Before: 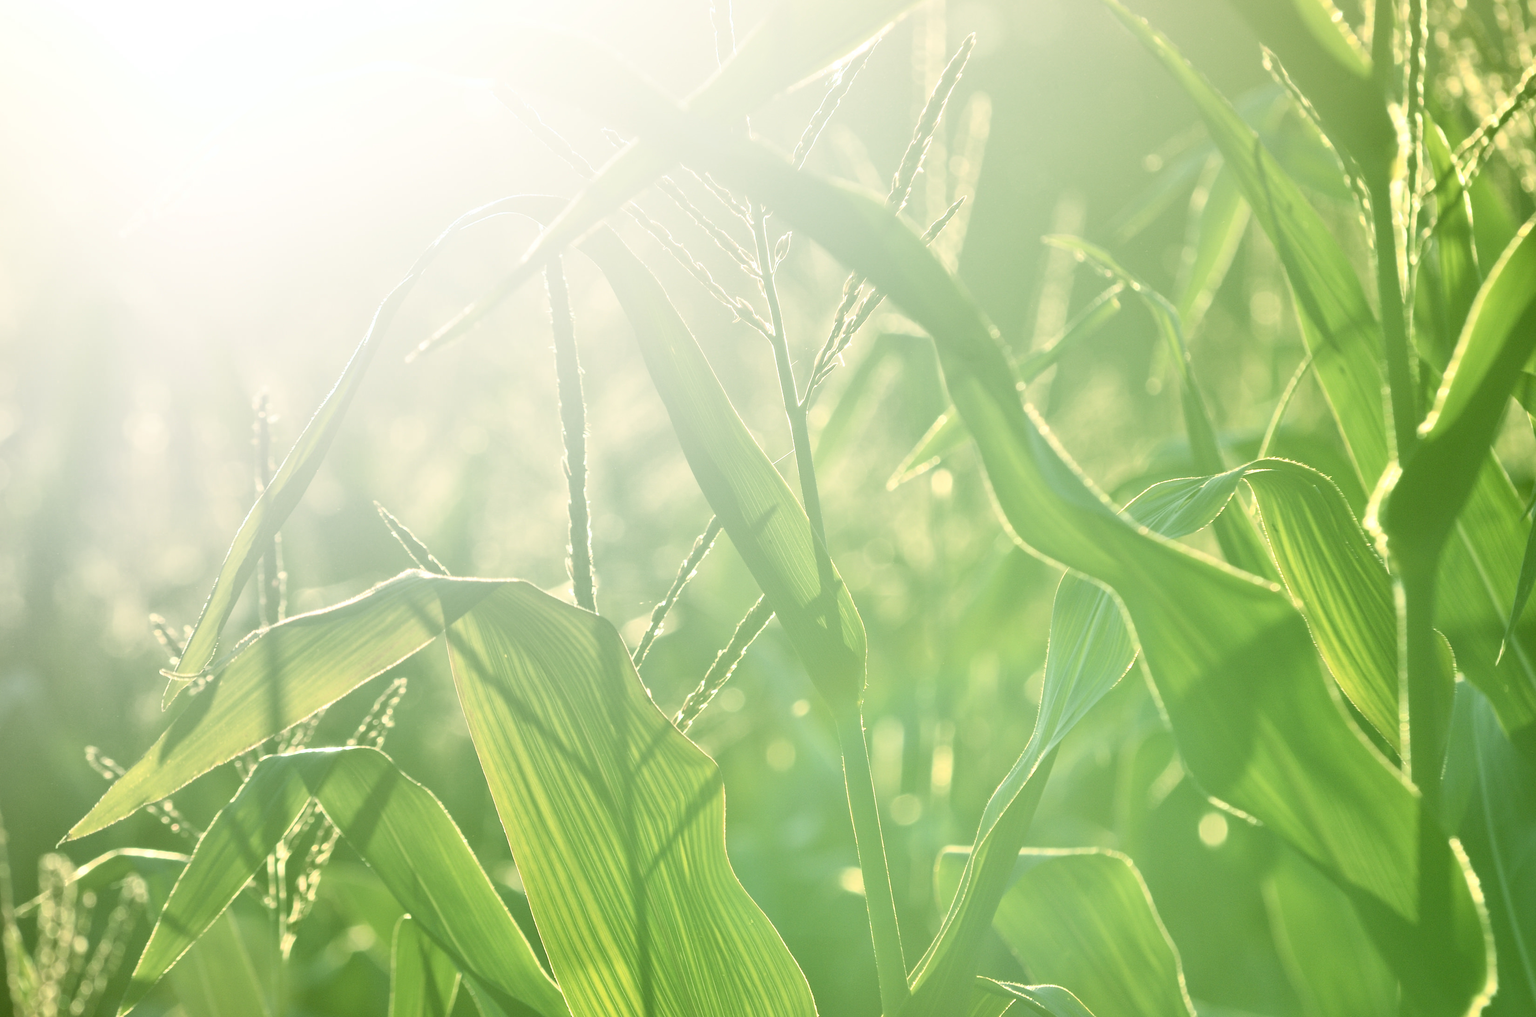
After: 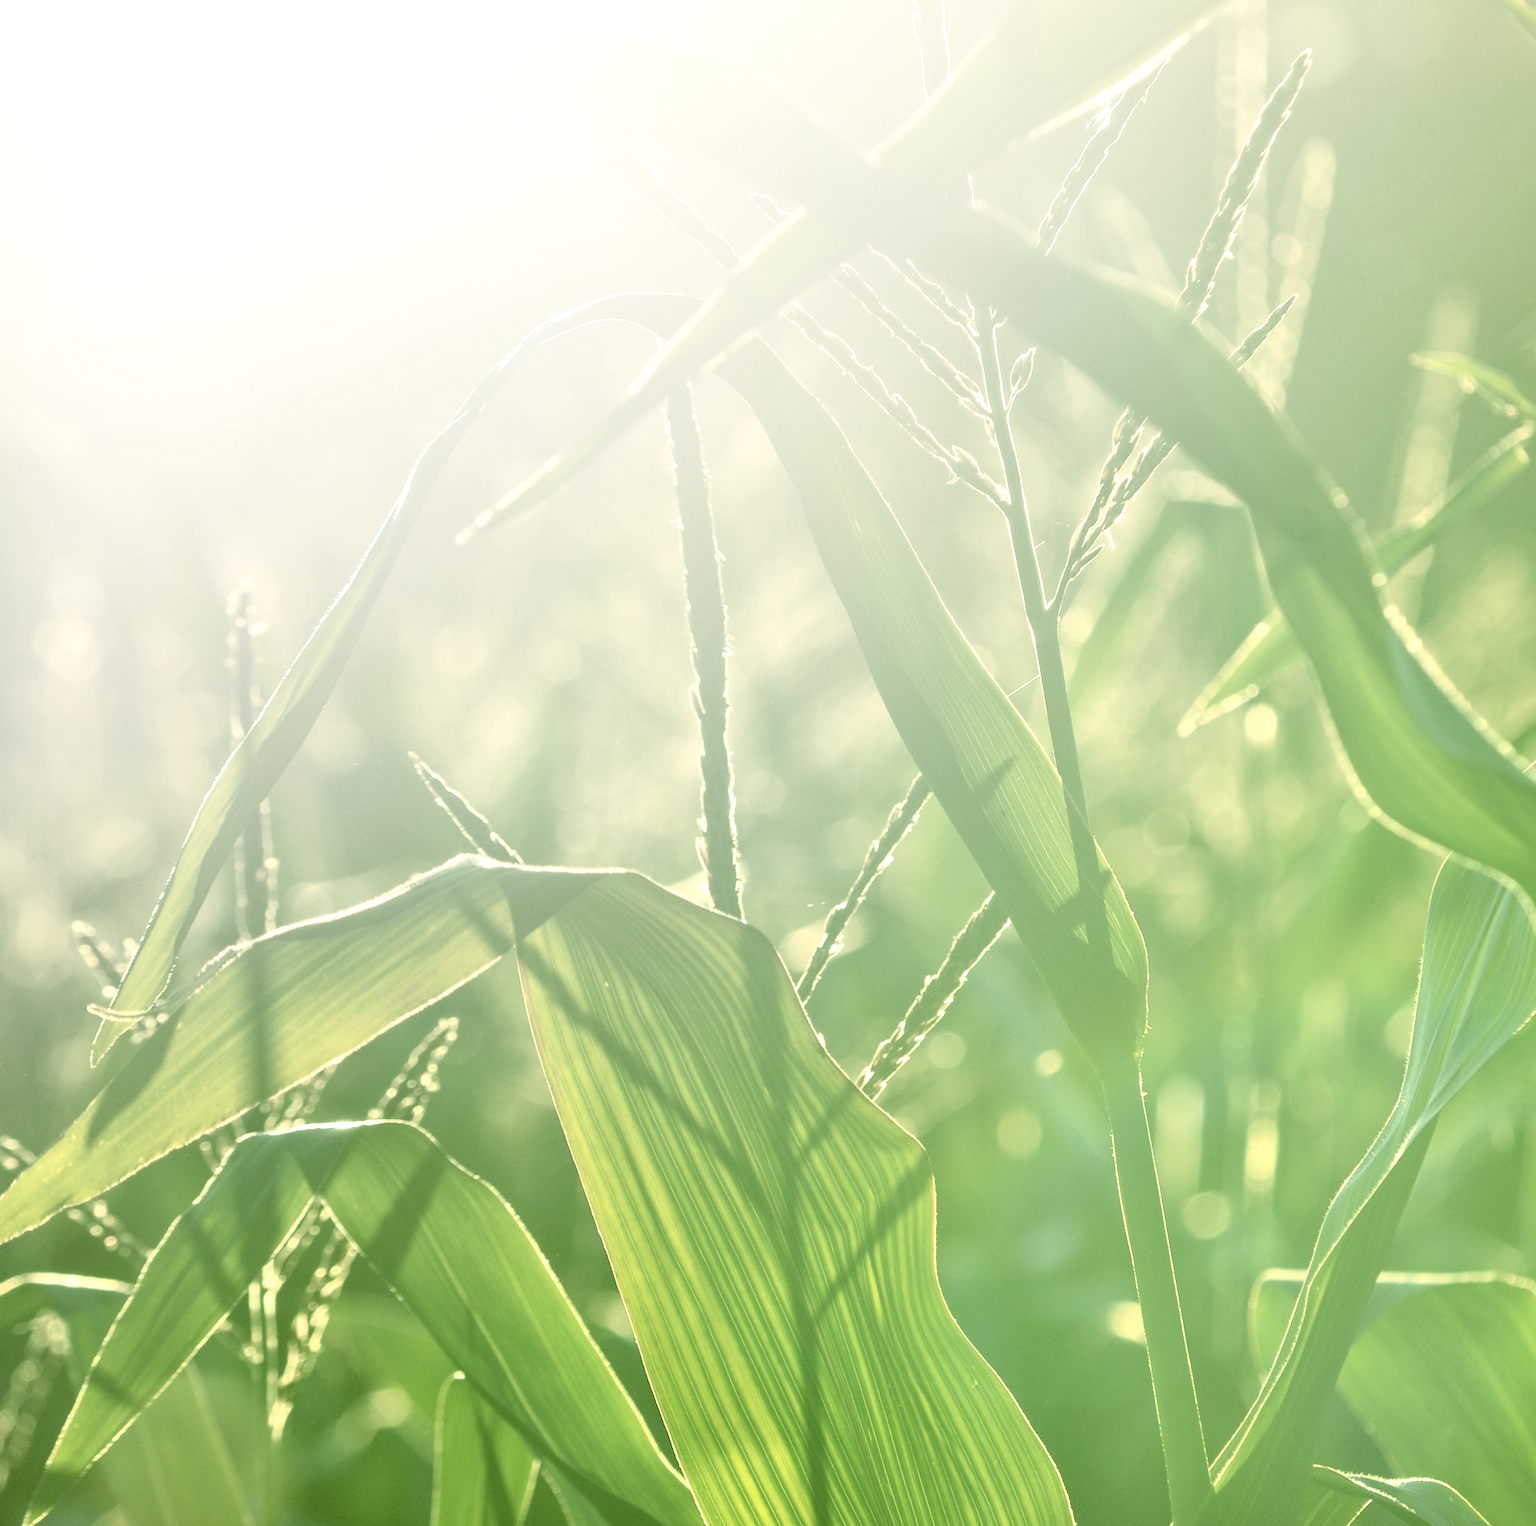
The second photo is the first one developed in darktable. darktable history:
crop and rotate: left 6.617%, right 26.717%
local contrast: on, module defaults
rgb levels: preserve colors max RGB
